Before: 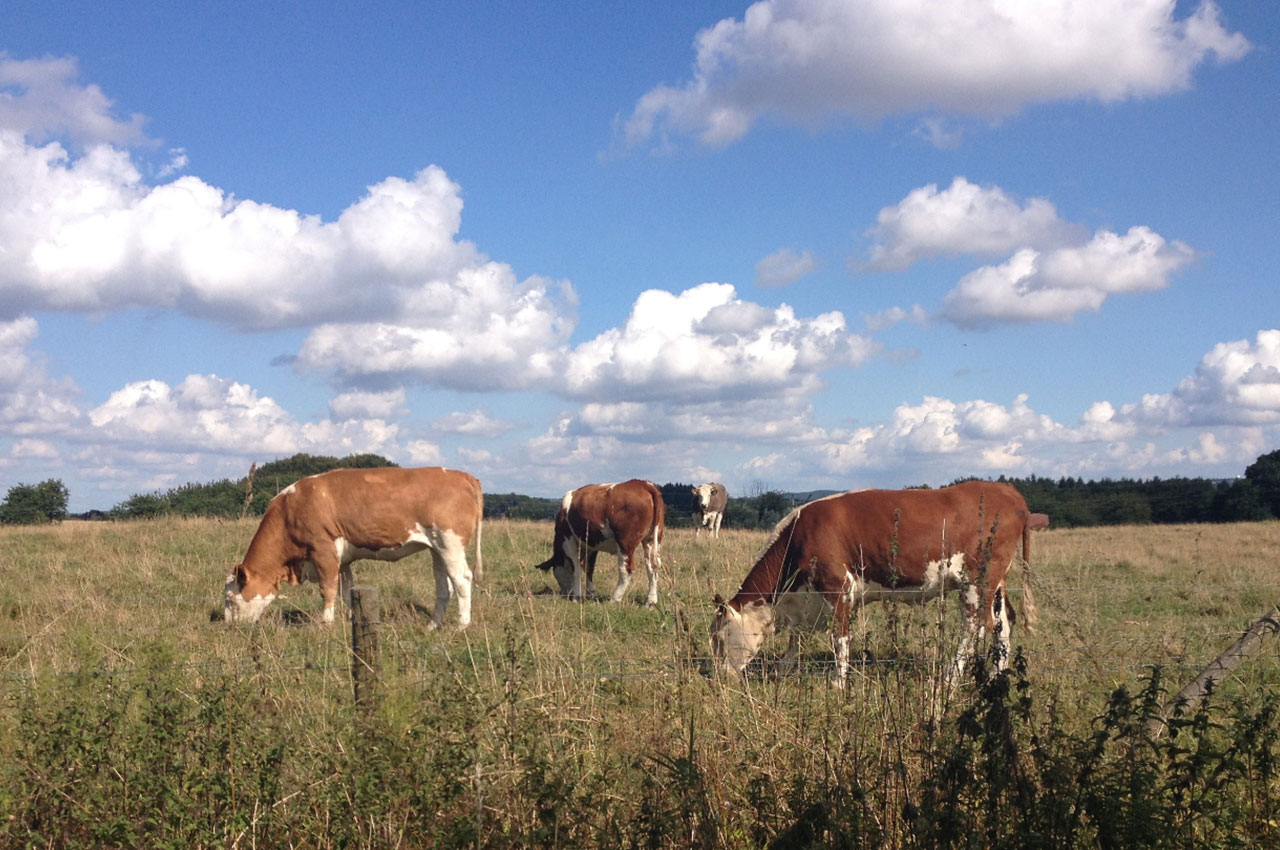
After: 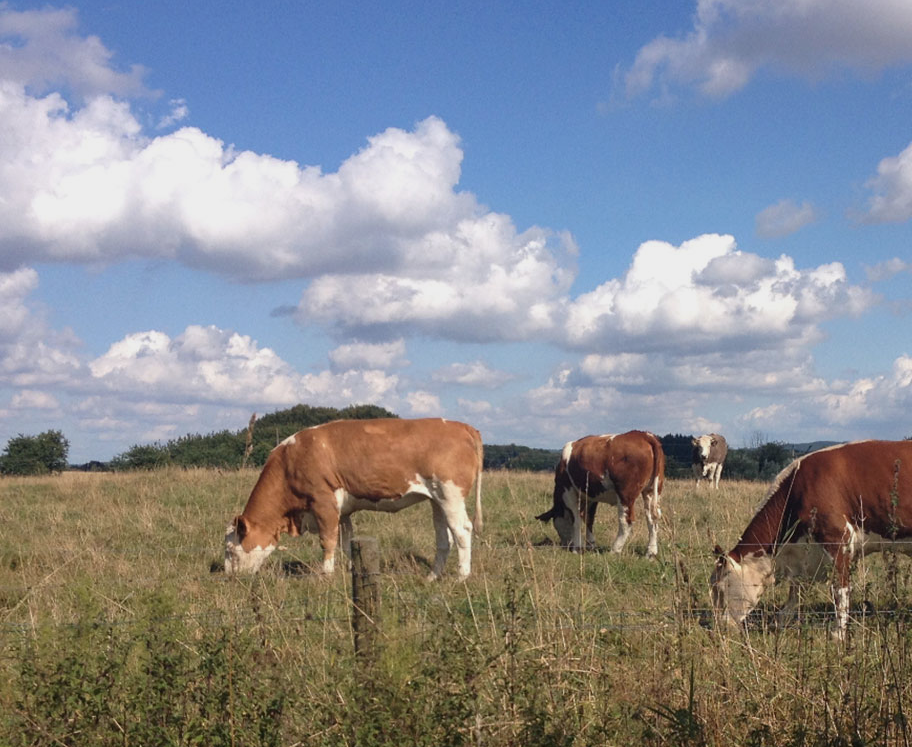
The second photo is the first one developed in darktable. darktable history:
exposure: exposure -0.242 EV, compensate highlight preservation false
crop: top 5.803%, right 27.864%, bottom 5.804%
